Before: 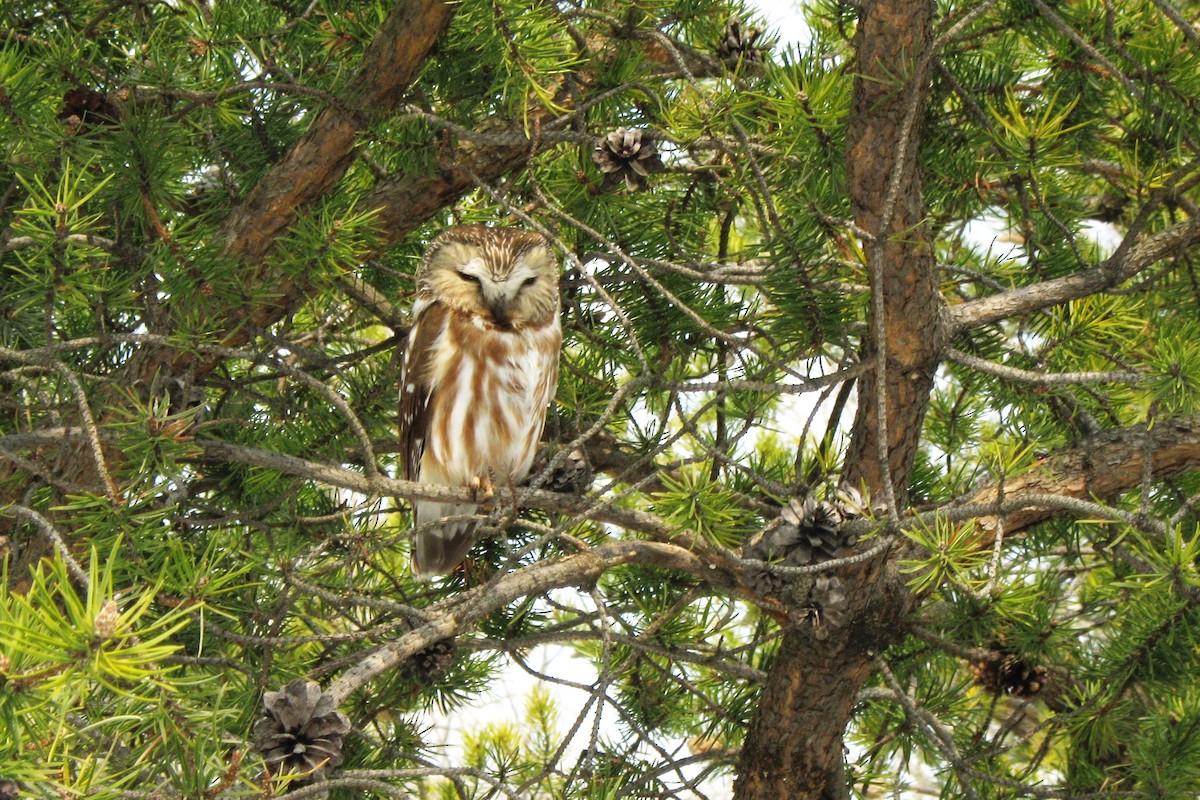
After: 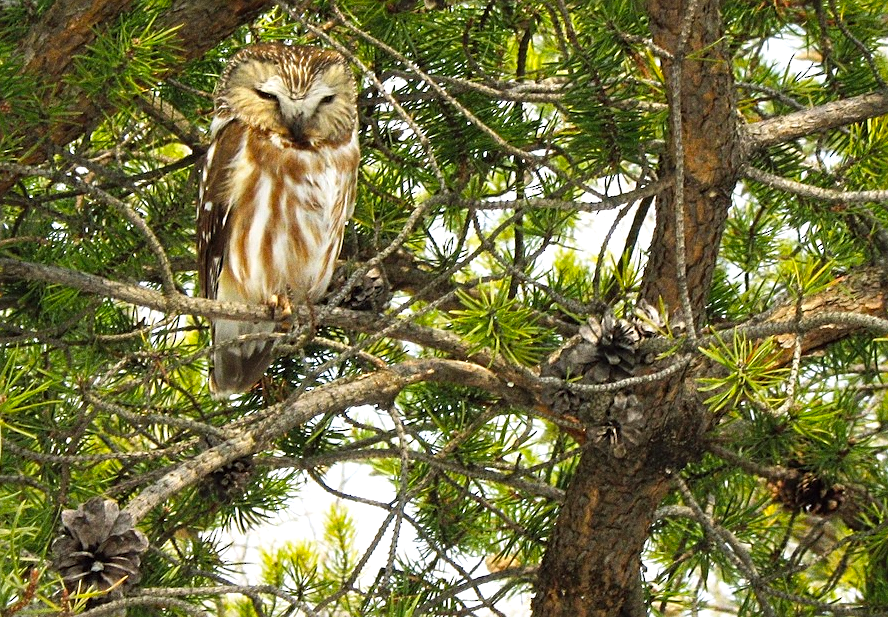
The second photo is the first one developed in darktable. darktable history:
crop: left 16.871%, top 22.857%, right 9.116%
color balance: lift [1, 1, 0.999, 1.001], gamma [1, 1.003, 1.005, 0.995], gain [1, 0.992, 0.988, 1.012], contrast 5%, output saturation 110%
grain: coarseness 0.47 ISO
sharpen: on, module defaults
